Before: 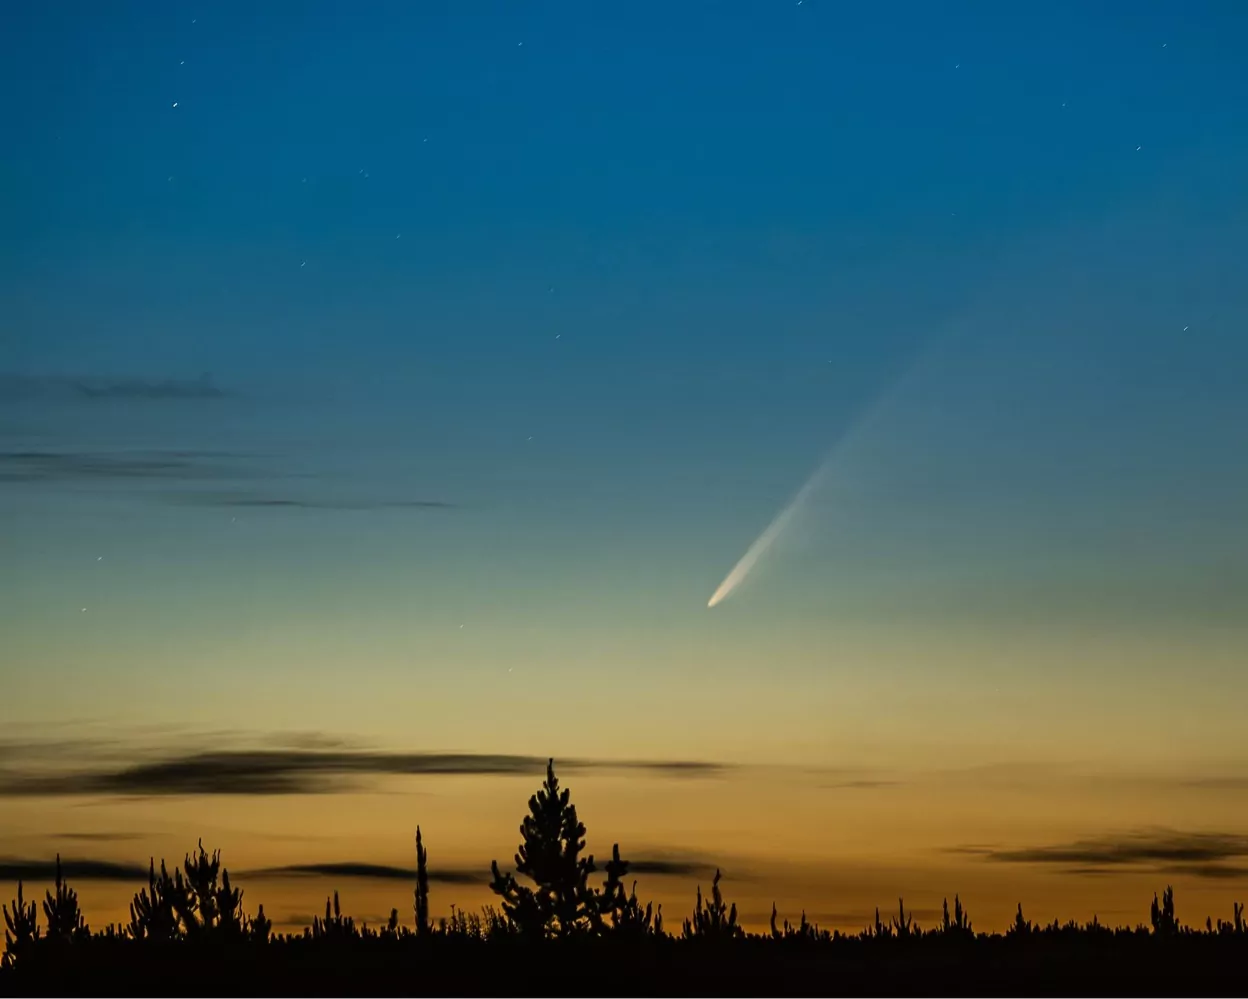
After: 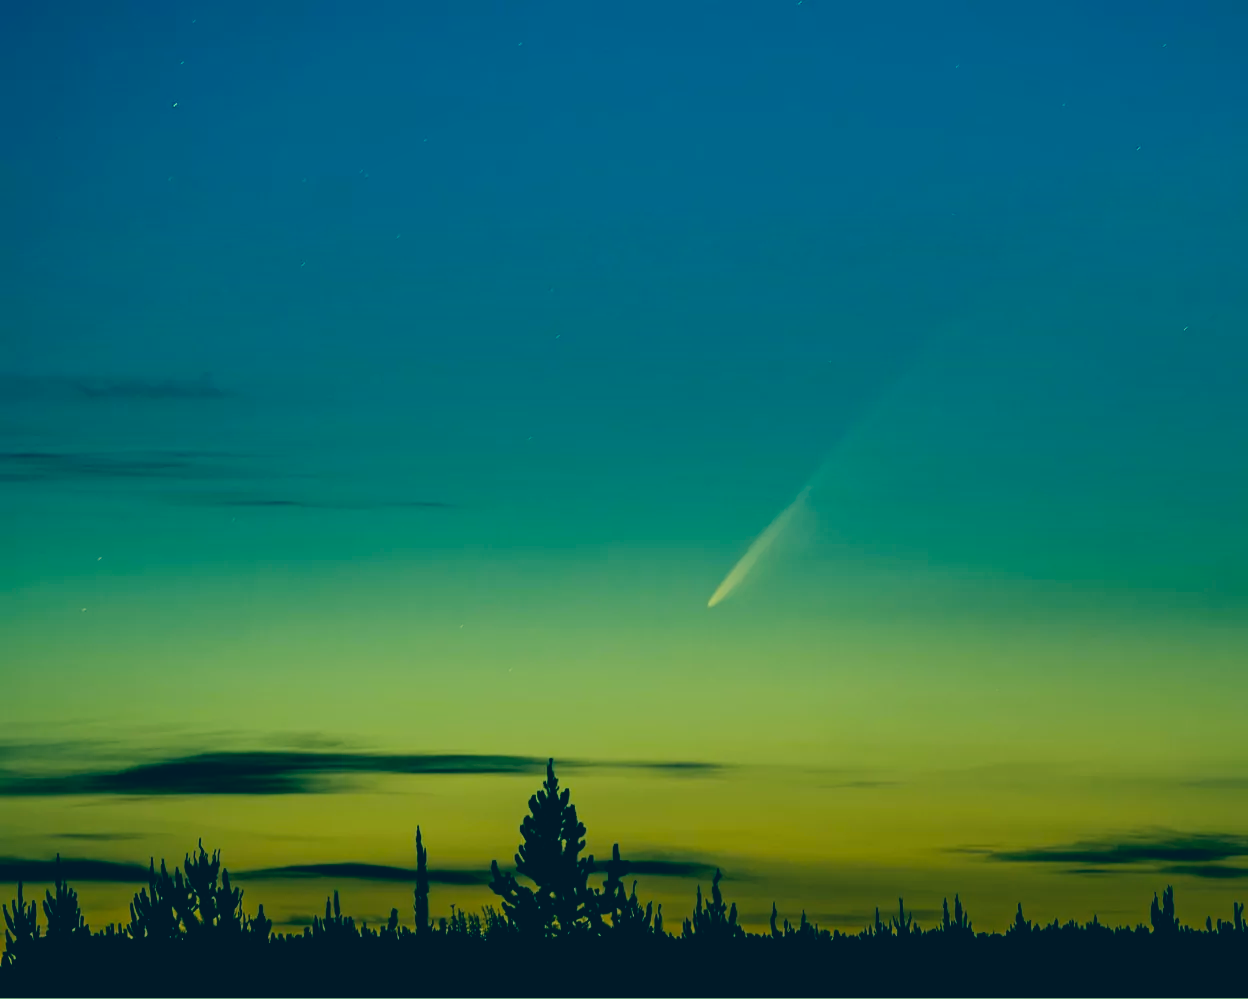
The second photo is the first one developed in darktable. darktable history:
filmic rgb: black relative exposure -7.36 EV, white relative exposure 5.07 EV, hardness 3.21, iterations of high-quality reconstruction 0
color correction: highlights a* -15.82, highlights b* 40, shadows a* -39.4, shadows b* -25.91
shadows and highlights: shadows -24.72, highlights 51.57, soften with gaussian
